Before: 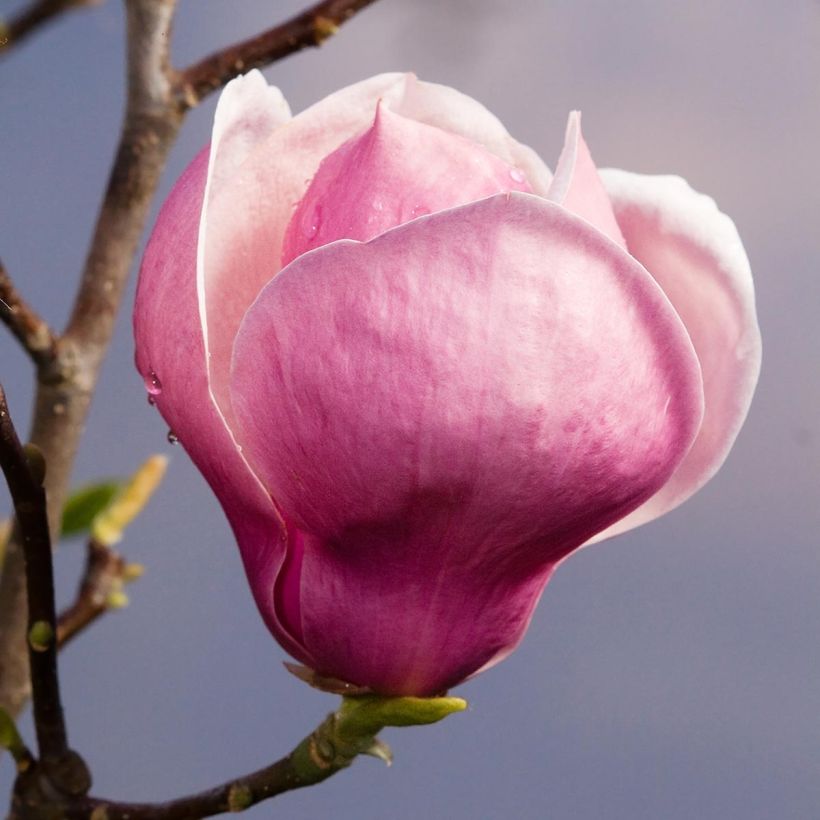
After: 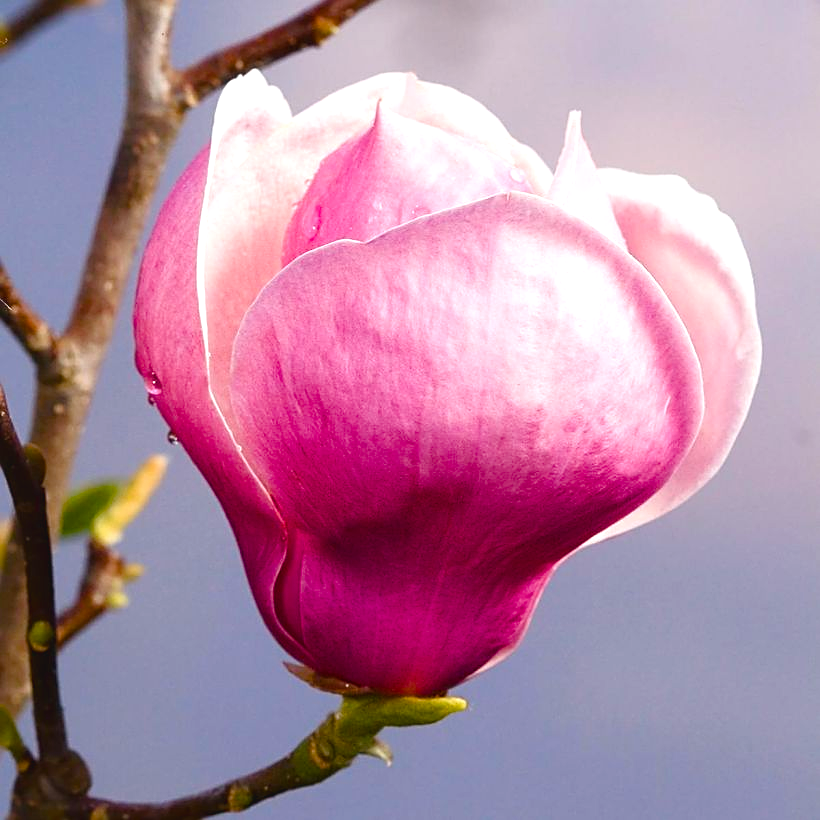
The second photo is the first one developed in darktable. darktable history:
exposure: black level correction 0.001, exposure 0.499 EV, compensate exposure bias true, compensate highlight preservation false
sharpen: on, module defaults
color balance rgb: global offset › luminance 0.496%, global offset › hue 59.66°, perceptual saturation grading › global saturation 20%, perceptual saturation grading › highlights -25.886%, perceptual saturation grading › shadows 49.312%, global vibrance 20%
